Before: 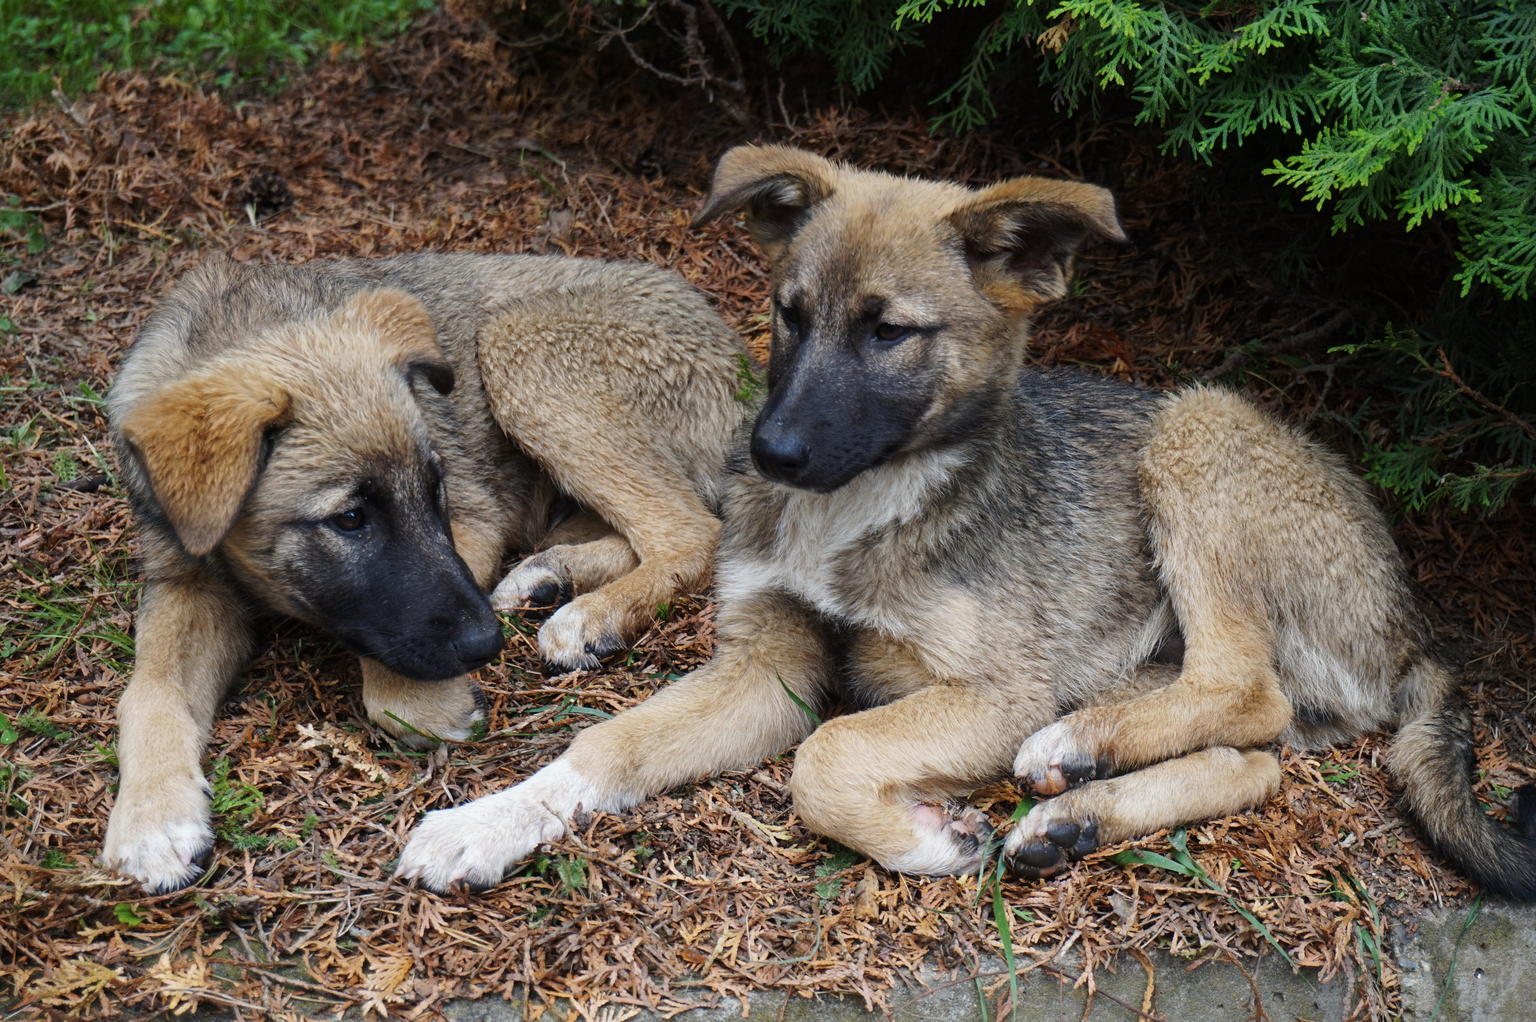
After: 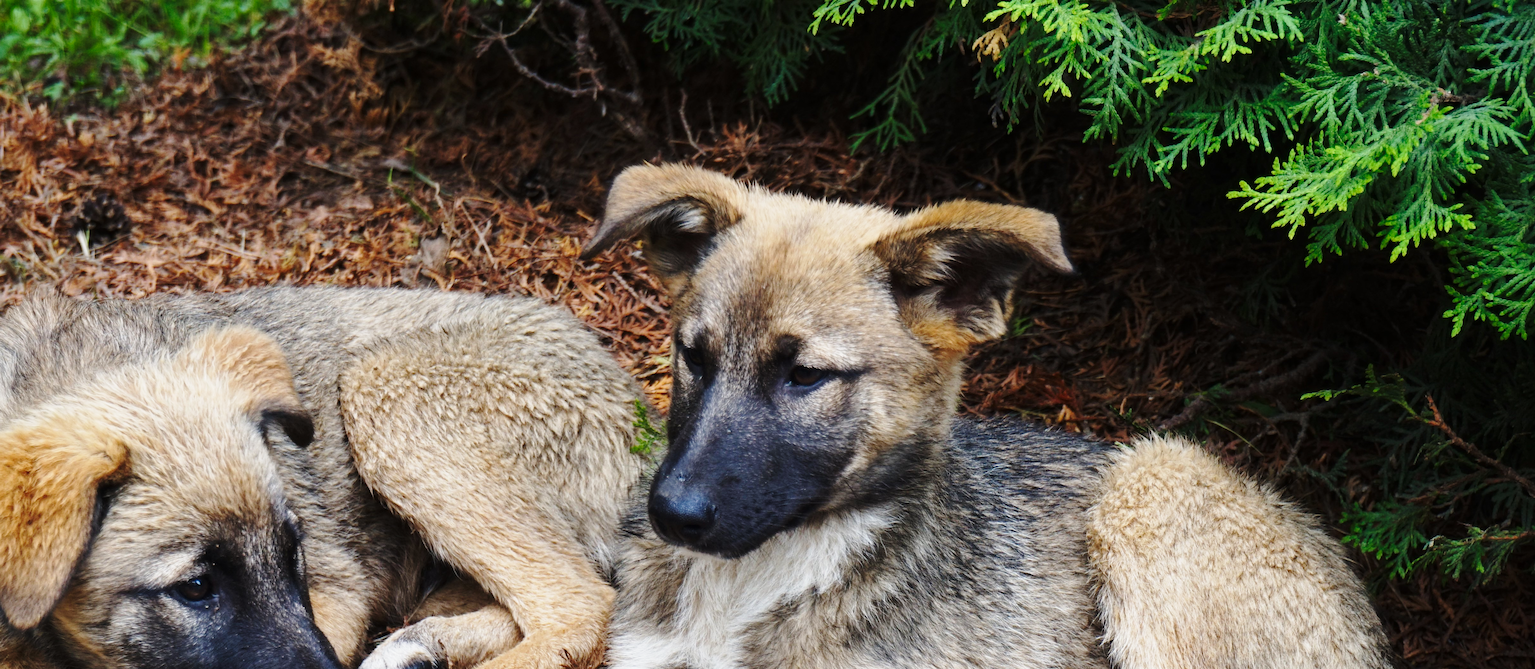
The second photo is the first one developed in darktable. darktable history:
crop and rotate: left 11.558%, bottom 42.105%
base curve: curves: ch0 [(0, 0) (0.028, 0.03) (0.121, 0.232) (0.46, 0.748) (0.859, 0.968) (1, 1)], preserve colors none
